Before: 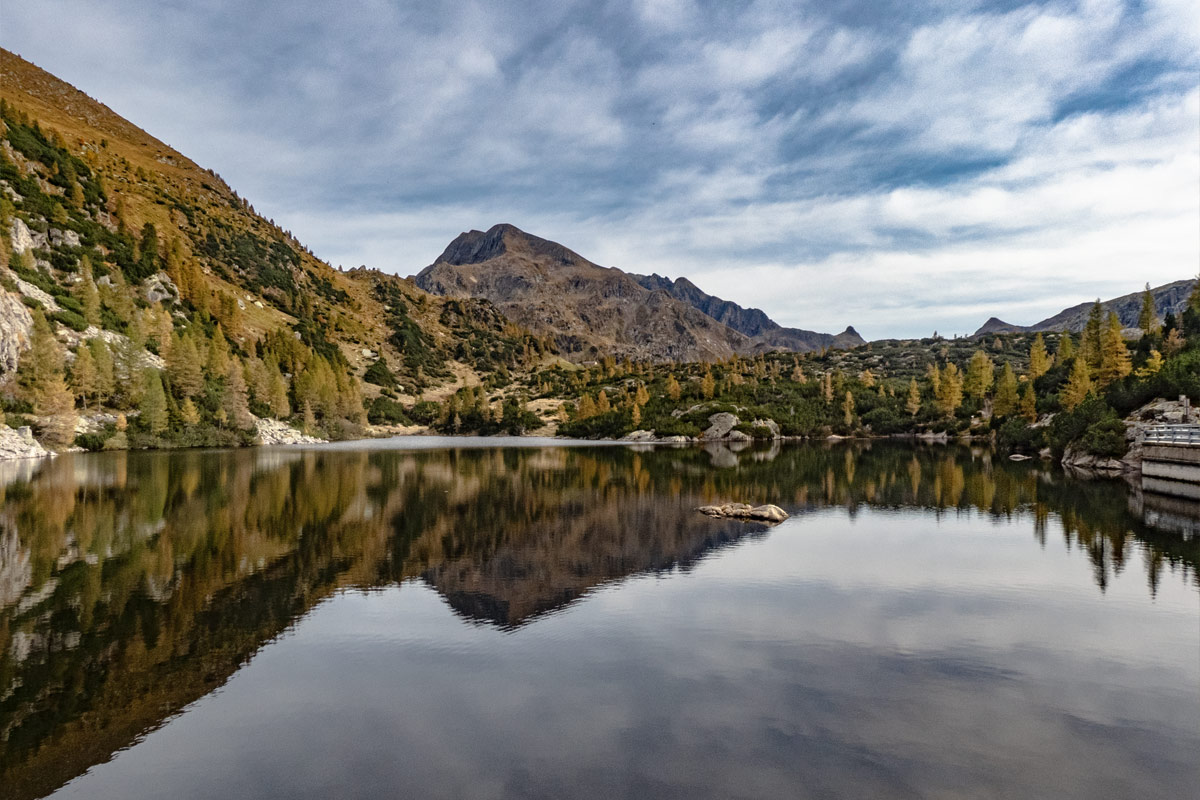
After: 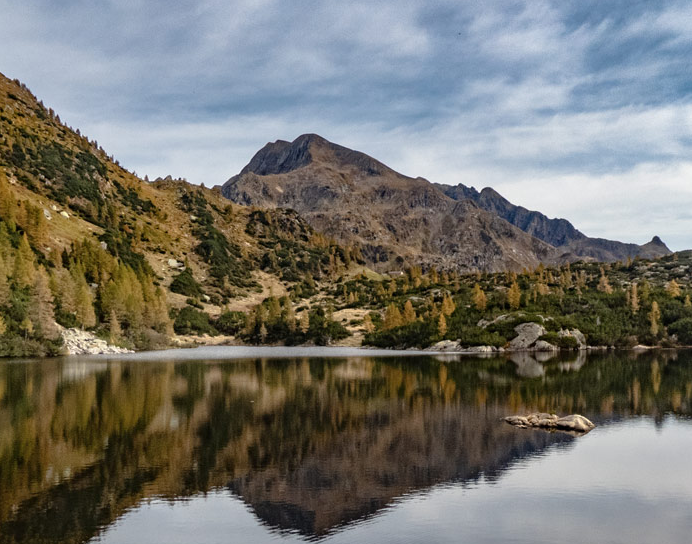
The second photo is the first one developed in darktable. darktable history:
crop: left 16.194%, top 11.295%, right 26.125%, bottom 20.666%
